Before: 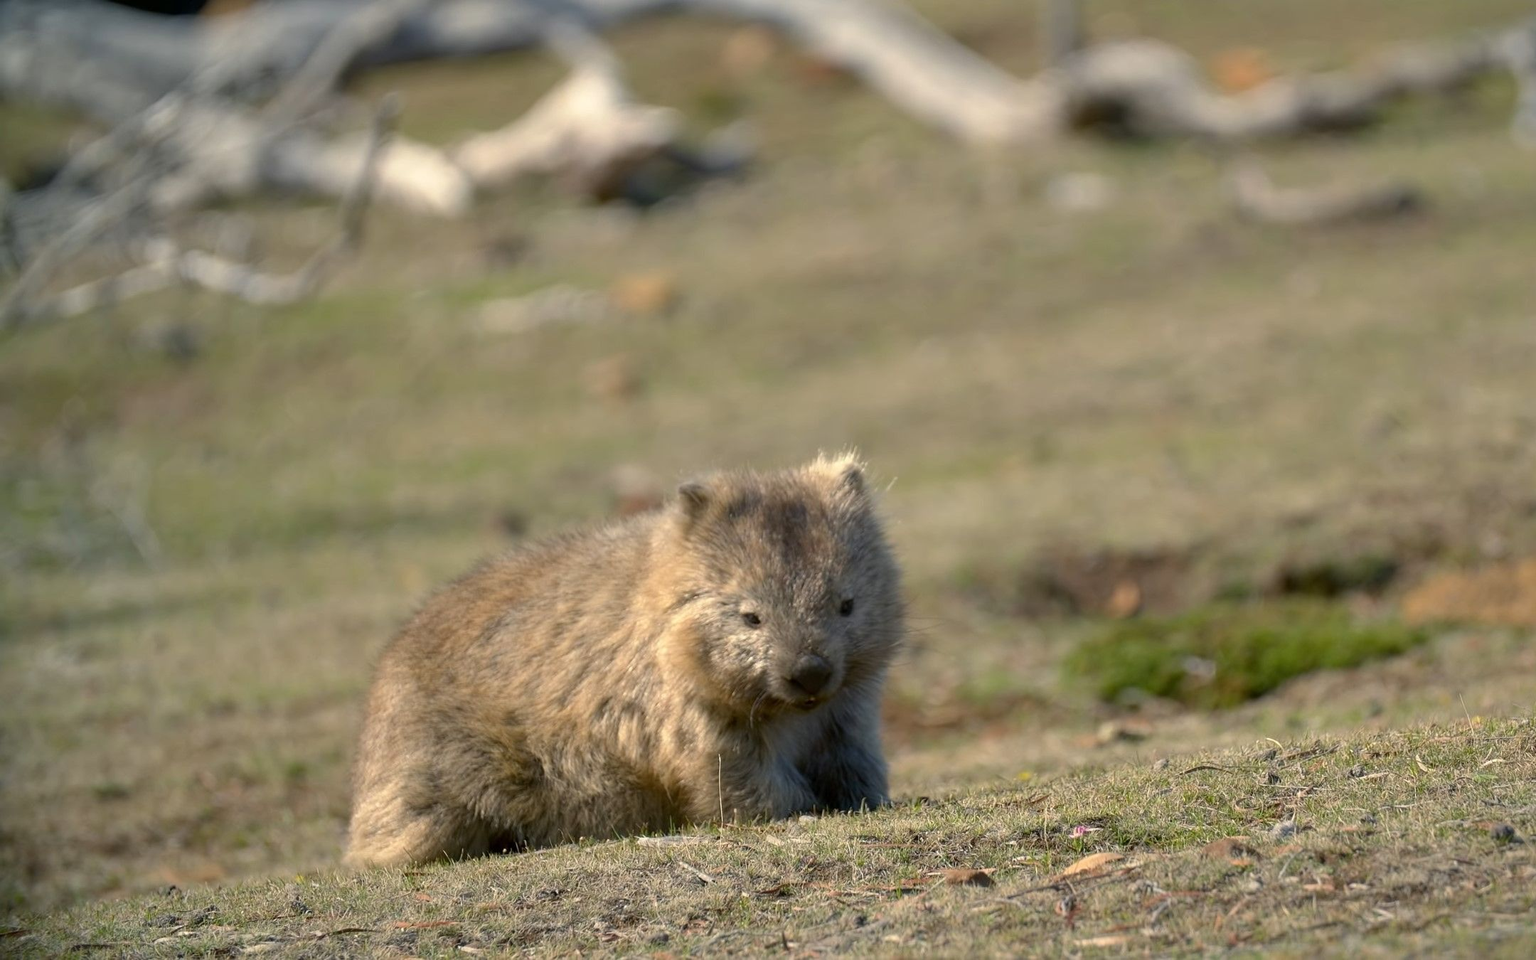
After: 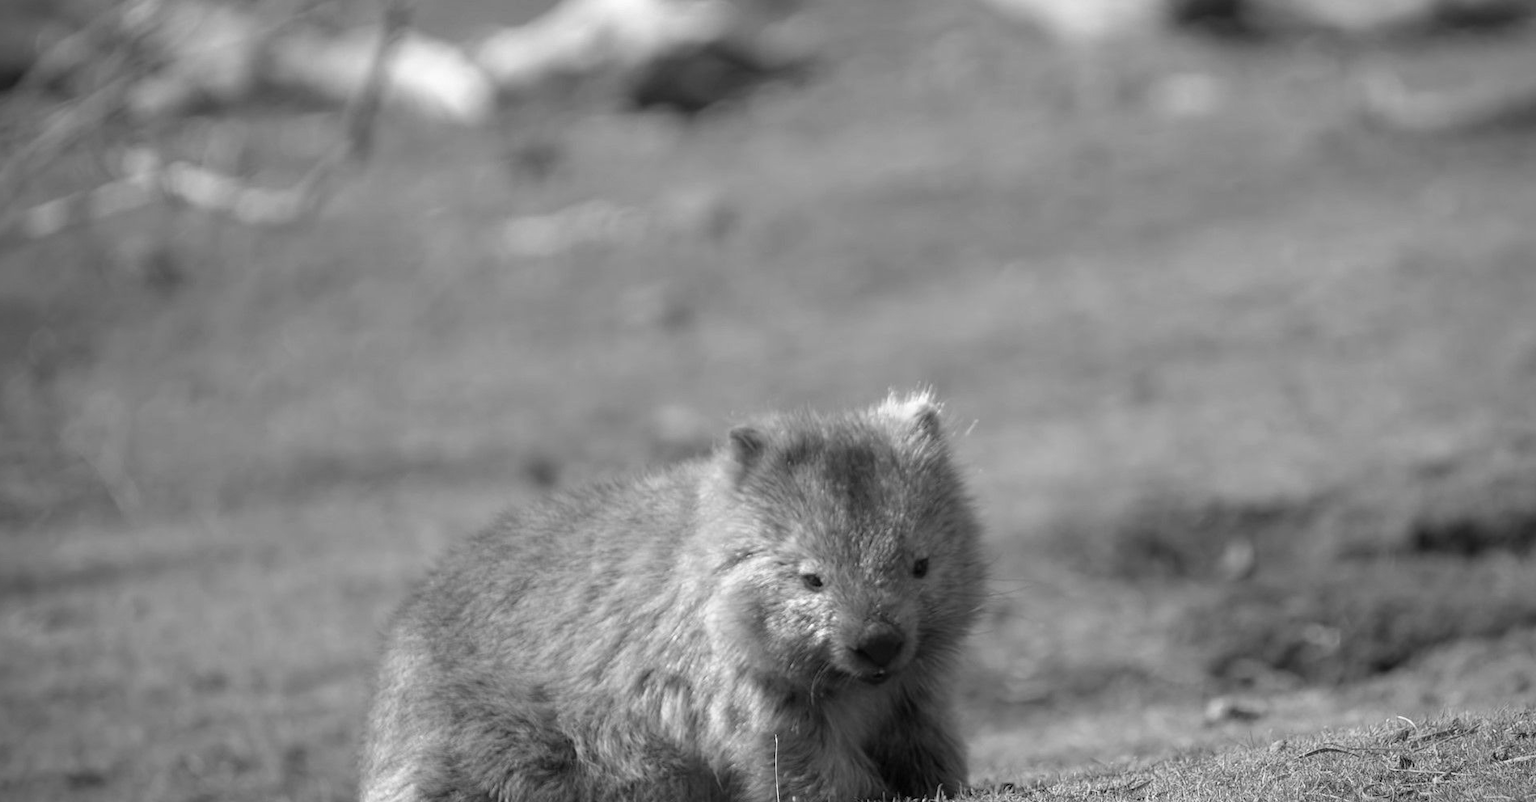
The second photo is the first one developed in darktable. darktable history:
vignetting: fall-off radius 60.92%
monochrome: on, module defaults
crop and rotate: left 2.425%, top 11.305%, right 9.6%, bottom 15.08%
exposure: black level correction -0.001, exposure 0.08 EV, compensate highlight preservation false
